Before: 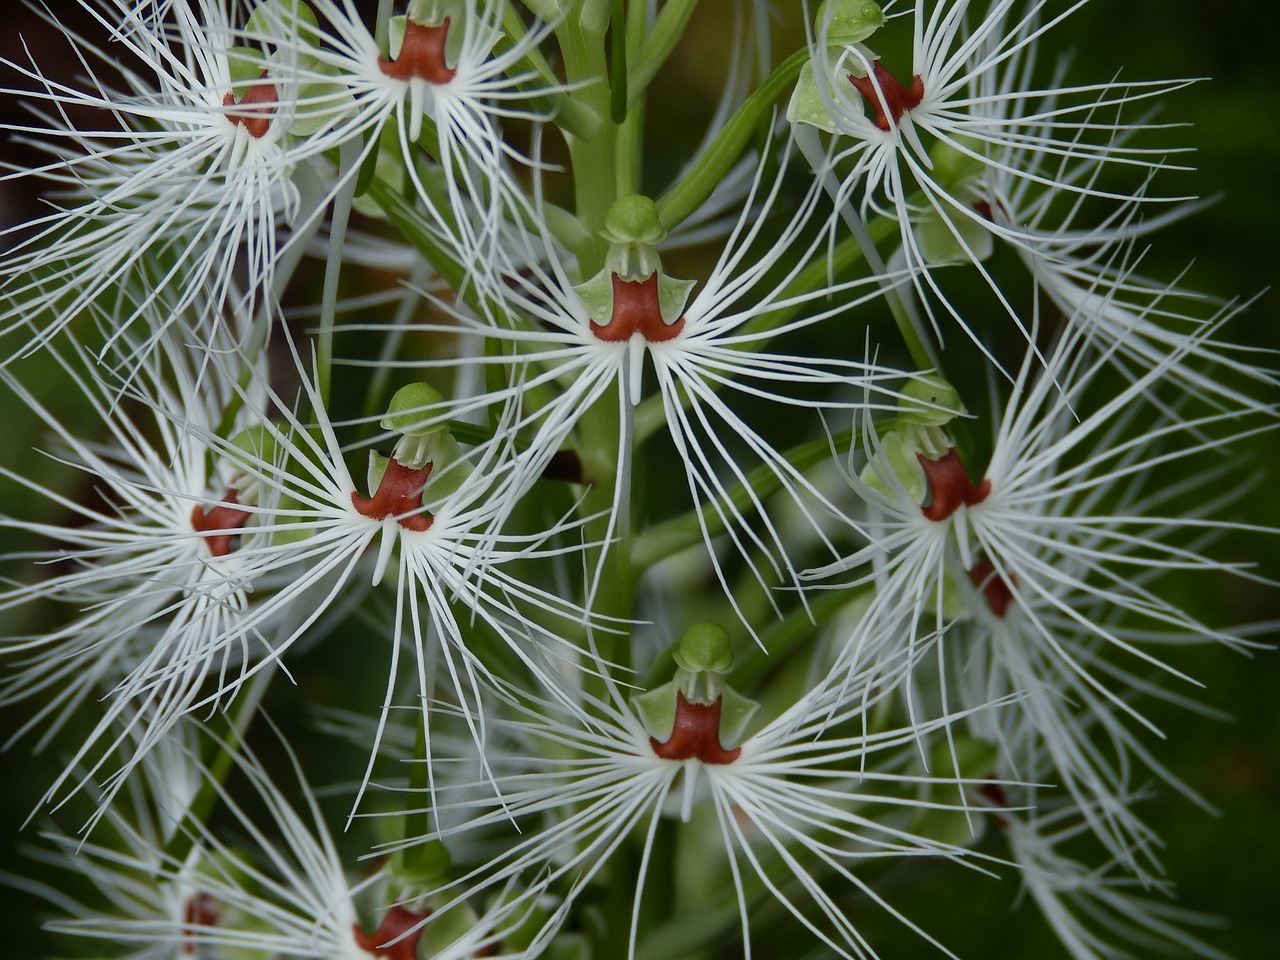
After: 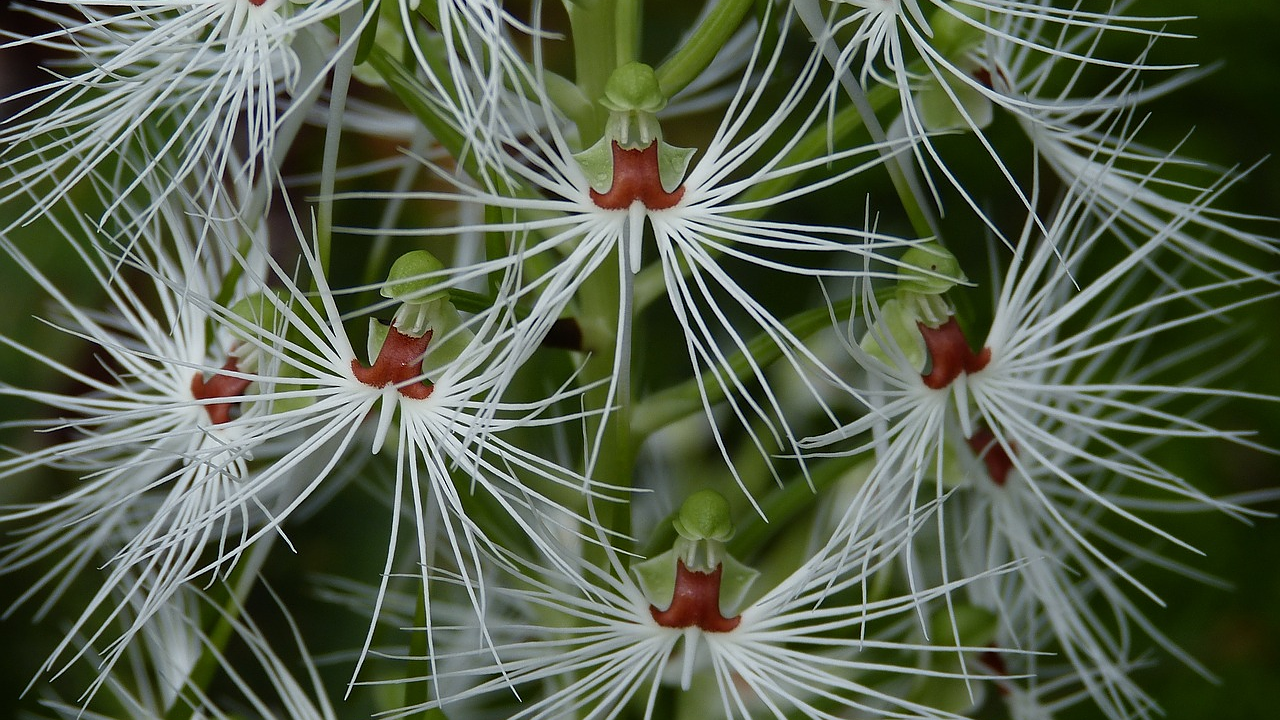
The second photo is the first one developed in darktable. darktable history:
crop: top 13.819%, bottom 11.169%
sharpen: radius 0.969, amount 0.604
